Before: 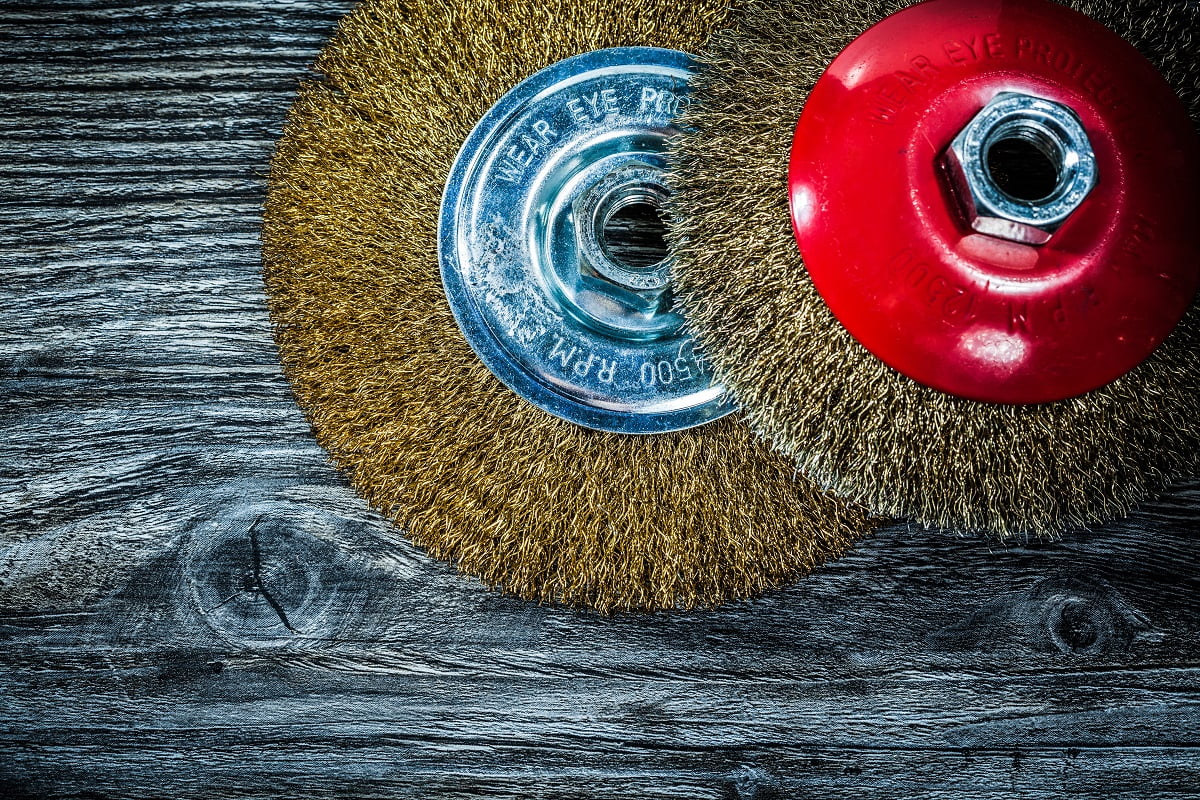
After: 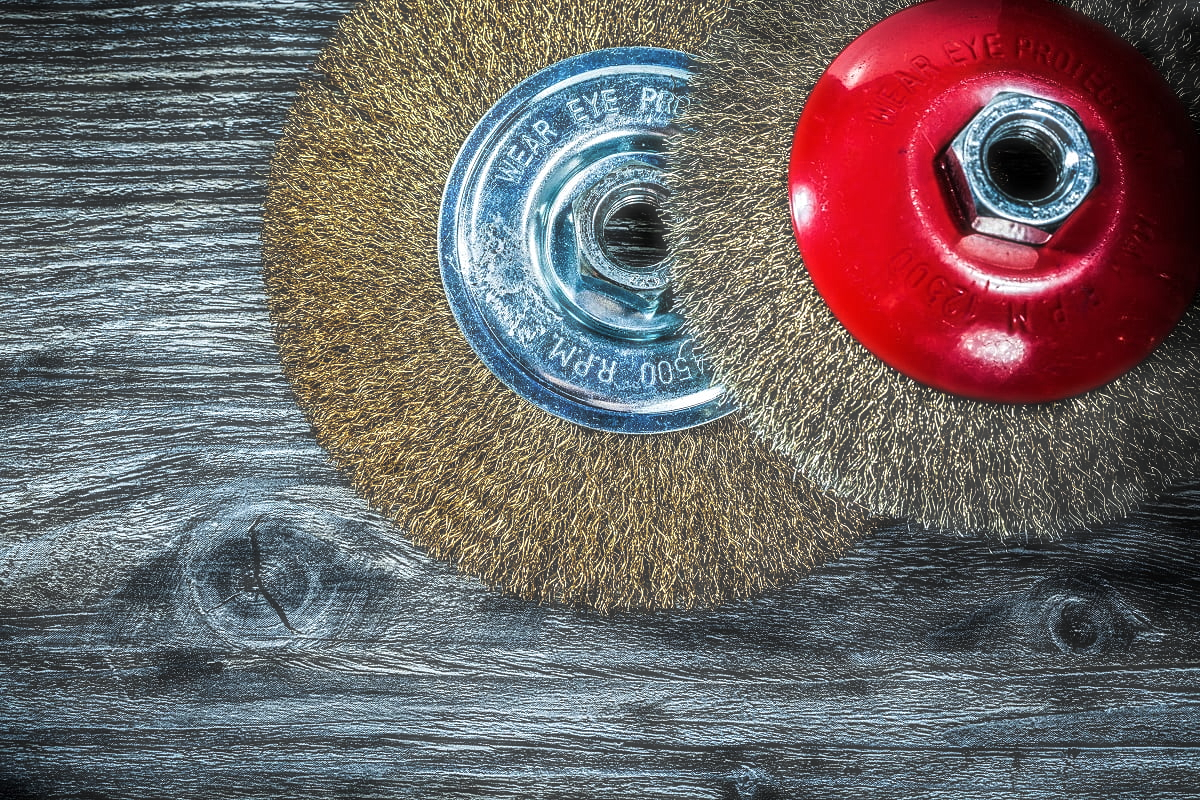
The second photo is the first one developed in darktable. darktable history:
contrast equalizer: y [[0.5, 0.5, 0.5, 0.512, 0.552, 0.62], [0.5 ×6], [0.5 ×4, 0.504, 0.553], [0 ×6], [0 ×6]]
haze removal: strength -0.1, adaptive false
